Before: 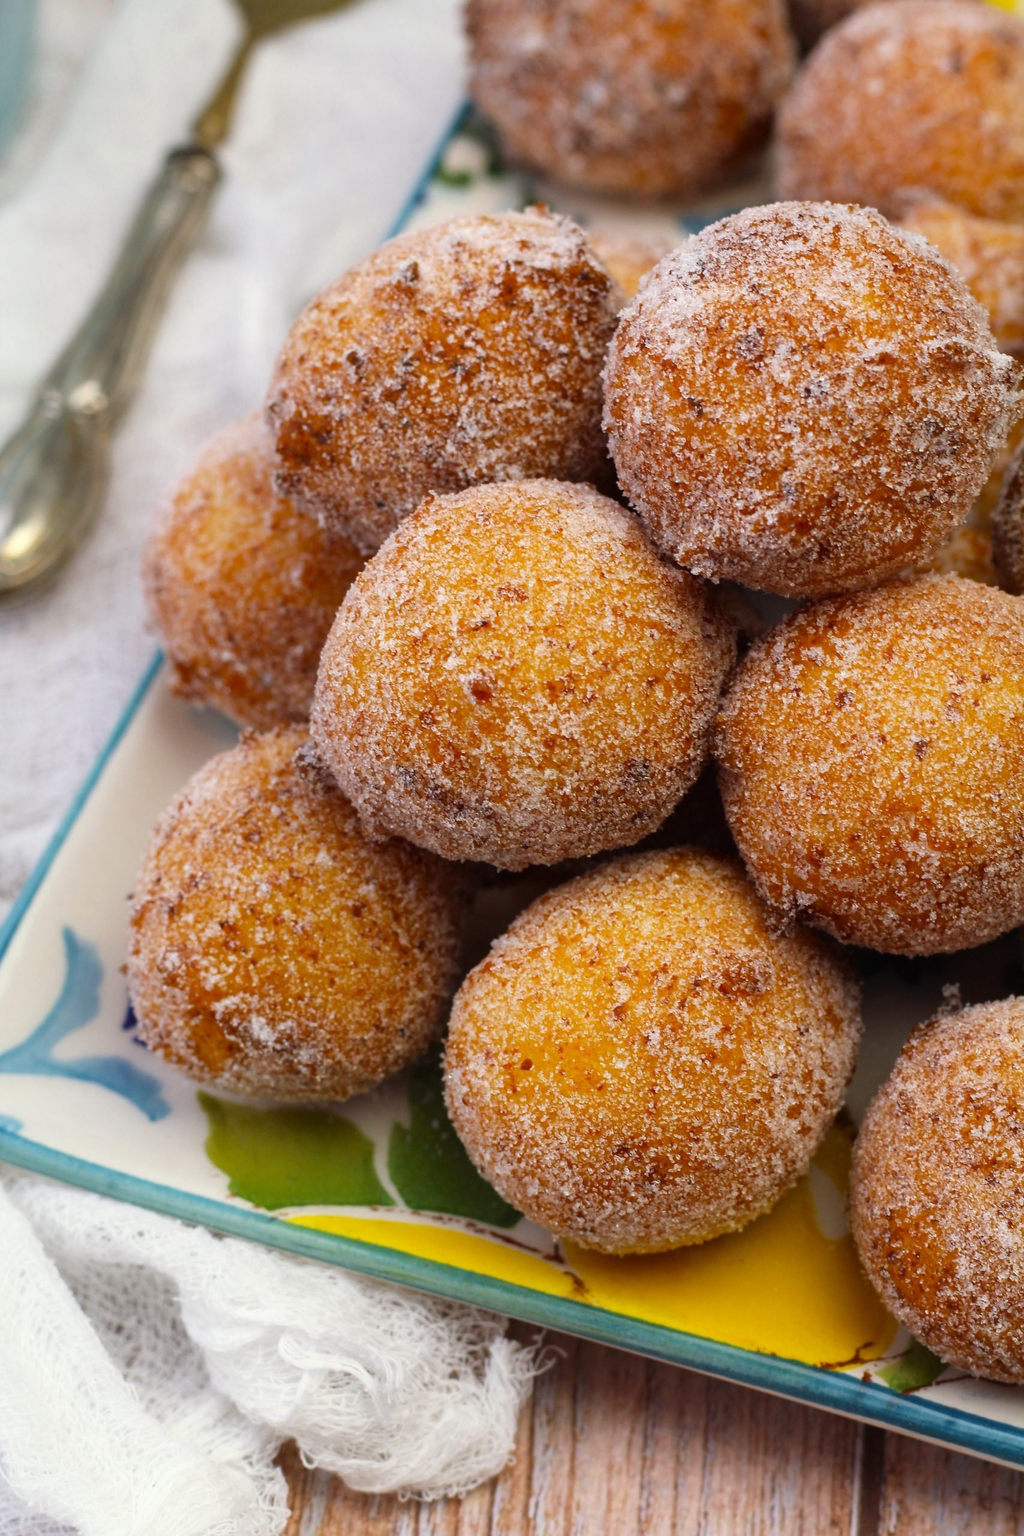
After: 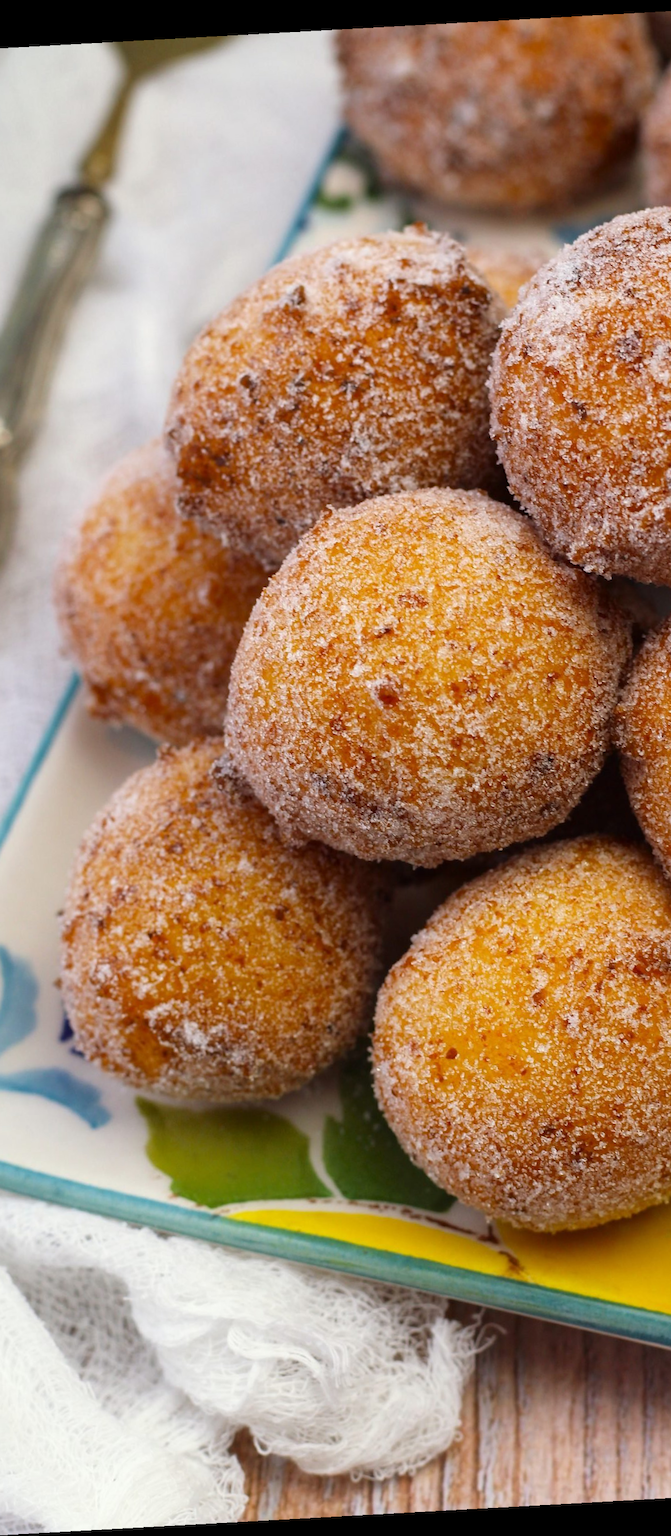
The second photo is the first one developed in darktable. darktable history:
rotate and perspective: rotation -3.18°, automatic cropping off
crop: left 10.644%, right 26.528%
